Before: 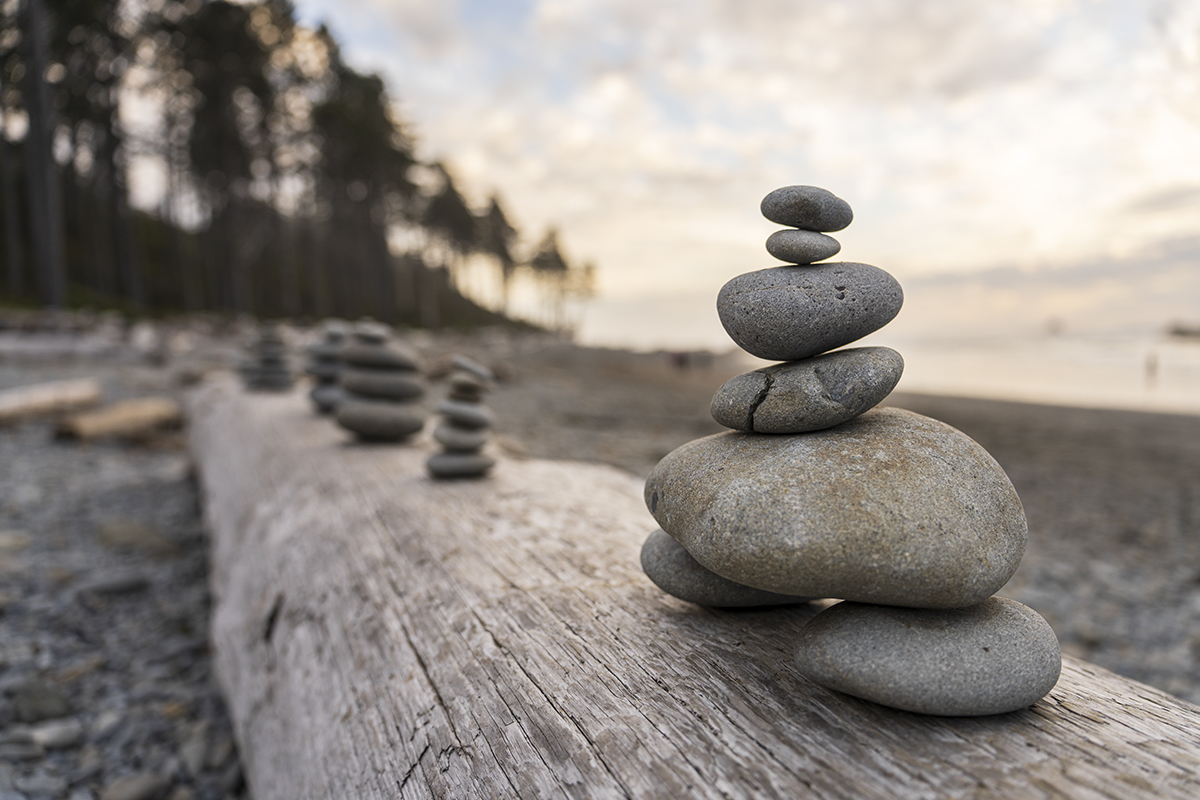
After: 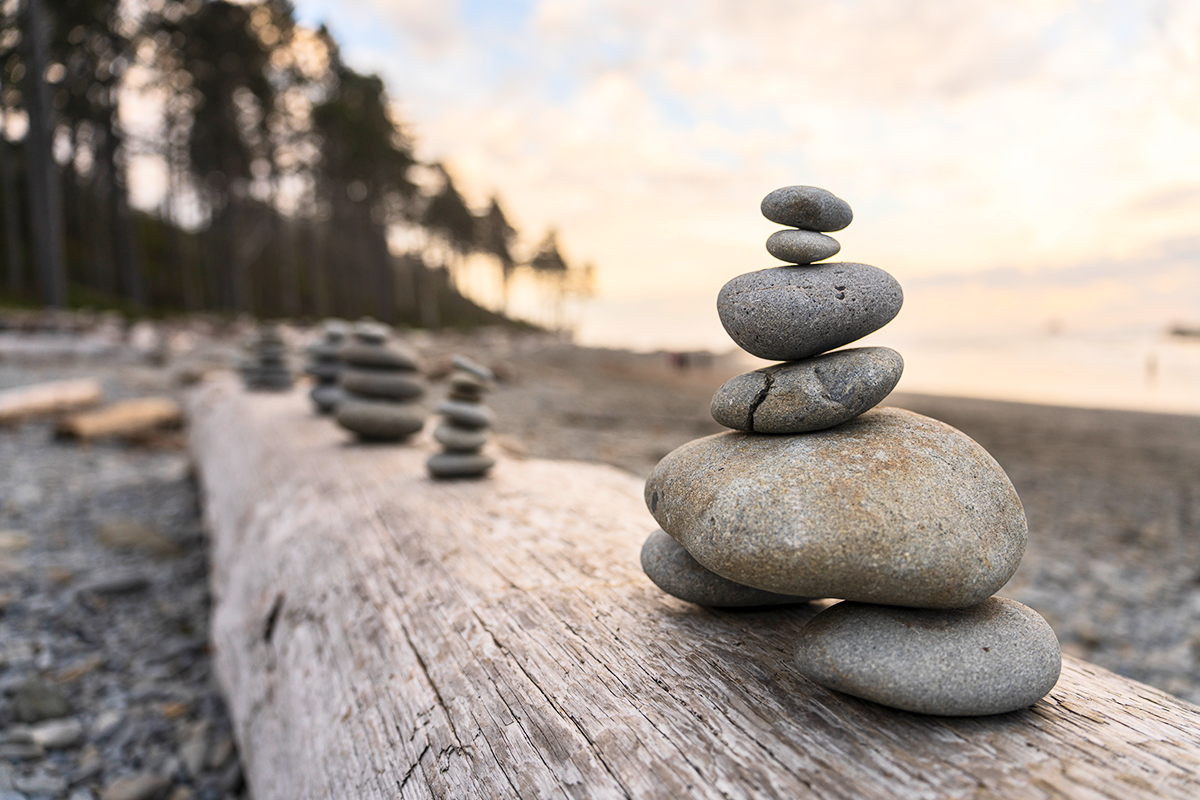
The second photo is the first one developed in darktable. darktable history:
contrast brightness saturation: contrast 0.2, brightness 0.16, saturation 0.22
tone equalizer: on, module defaults
